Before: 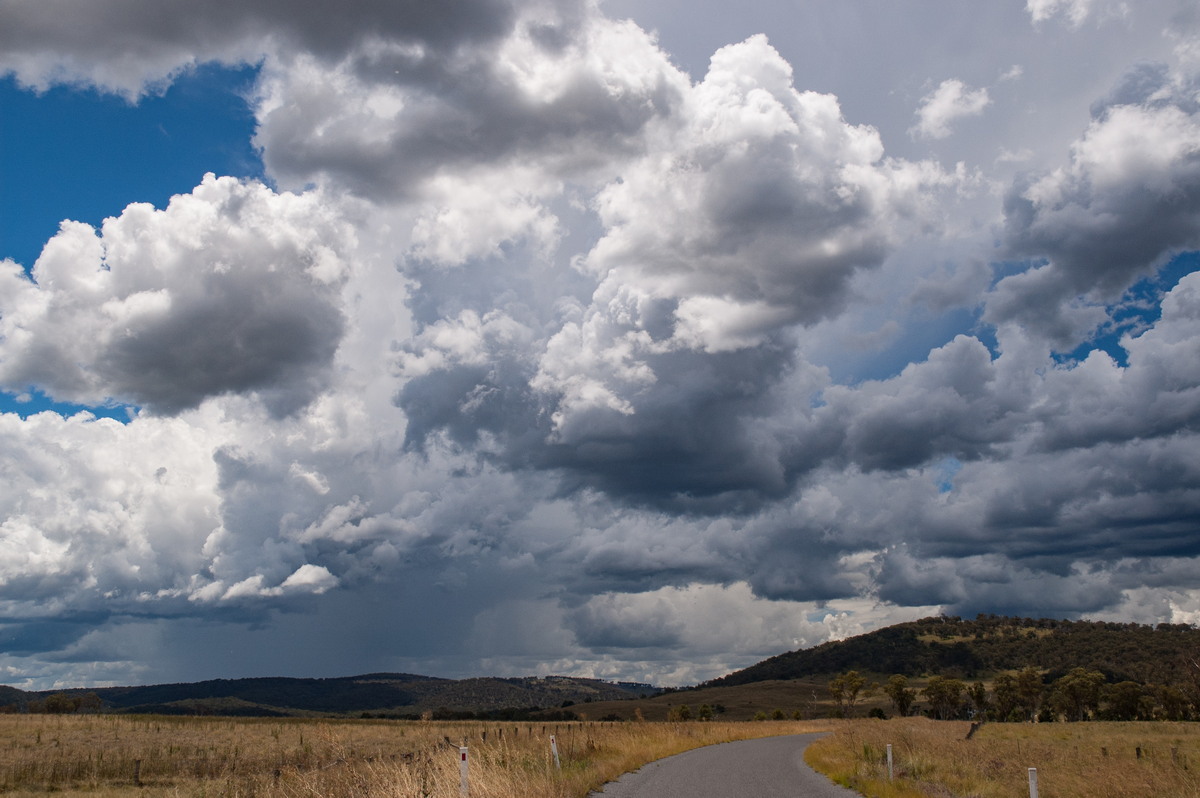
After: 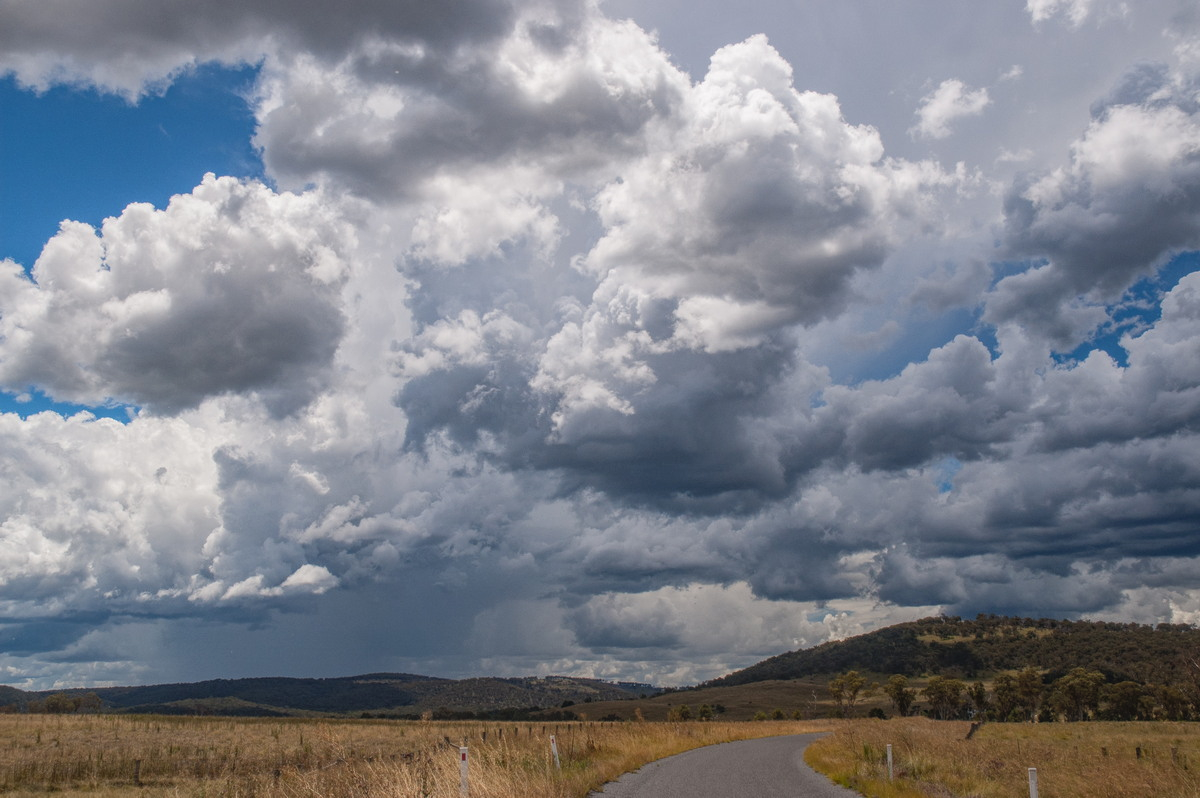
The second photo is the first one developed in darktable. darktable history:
local contrast: highlights 71%, shadows 21%, midtone range 0.196
